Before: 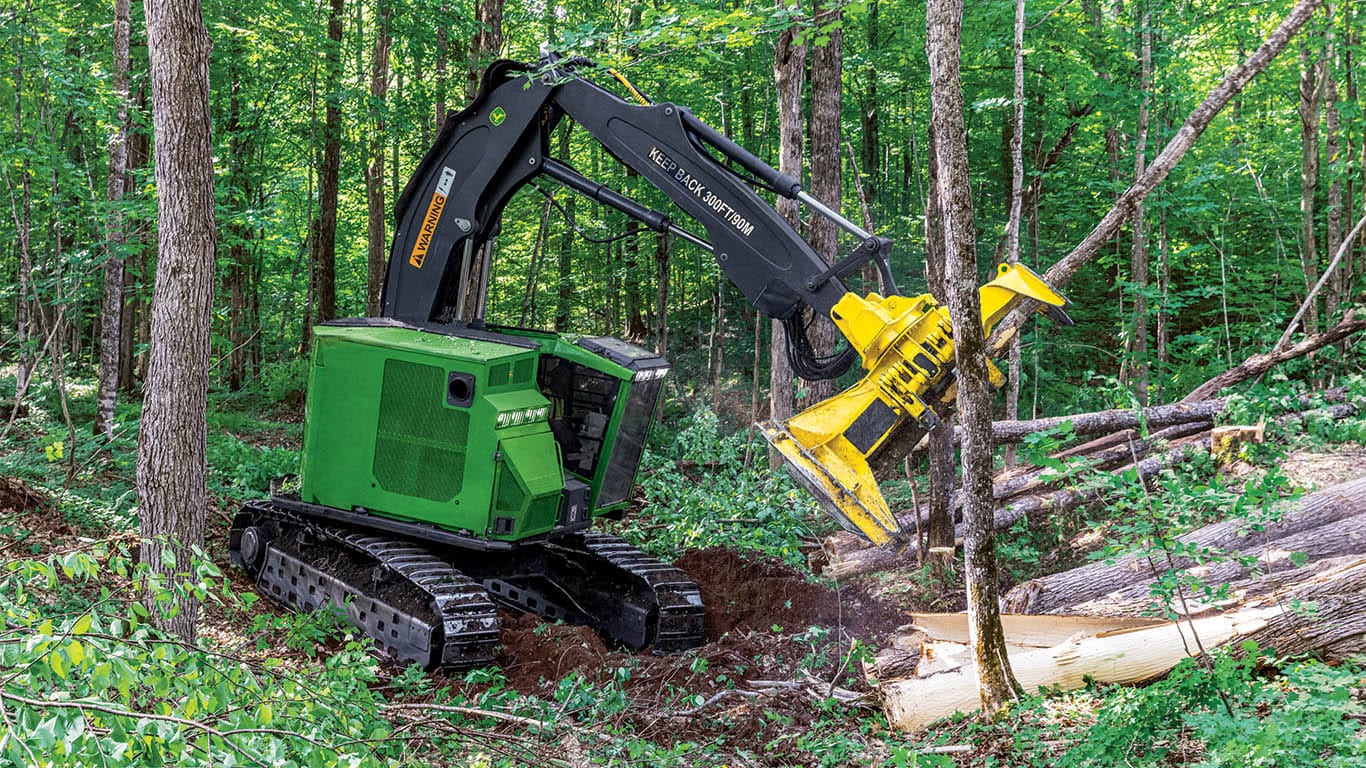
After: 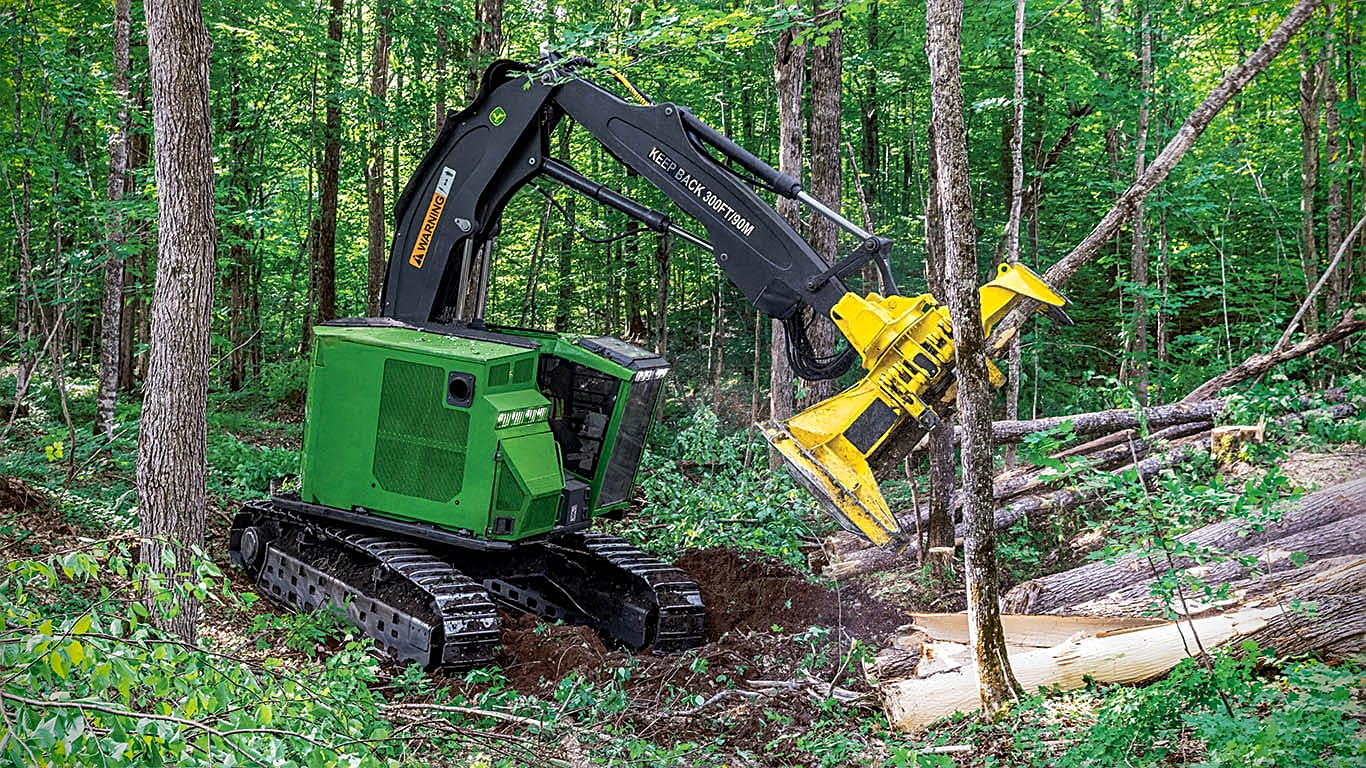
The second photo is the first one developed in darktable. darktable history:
color zones: curves: ch1 [(0.077, 0.436) (0.25, 0.5) (0.75, 0.5)]
vignetting: fall-off radius 61.08%, brightness -0.983, saturation 0.497, unbound false
sharpen: on, module defaults
